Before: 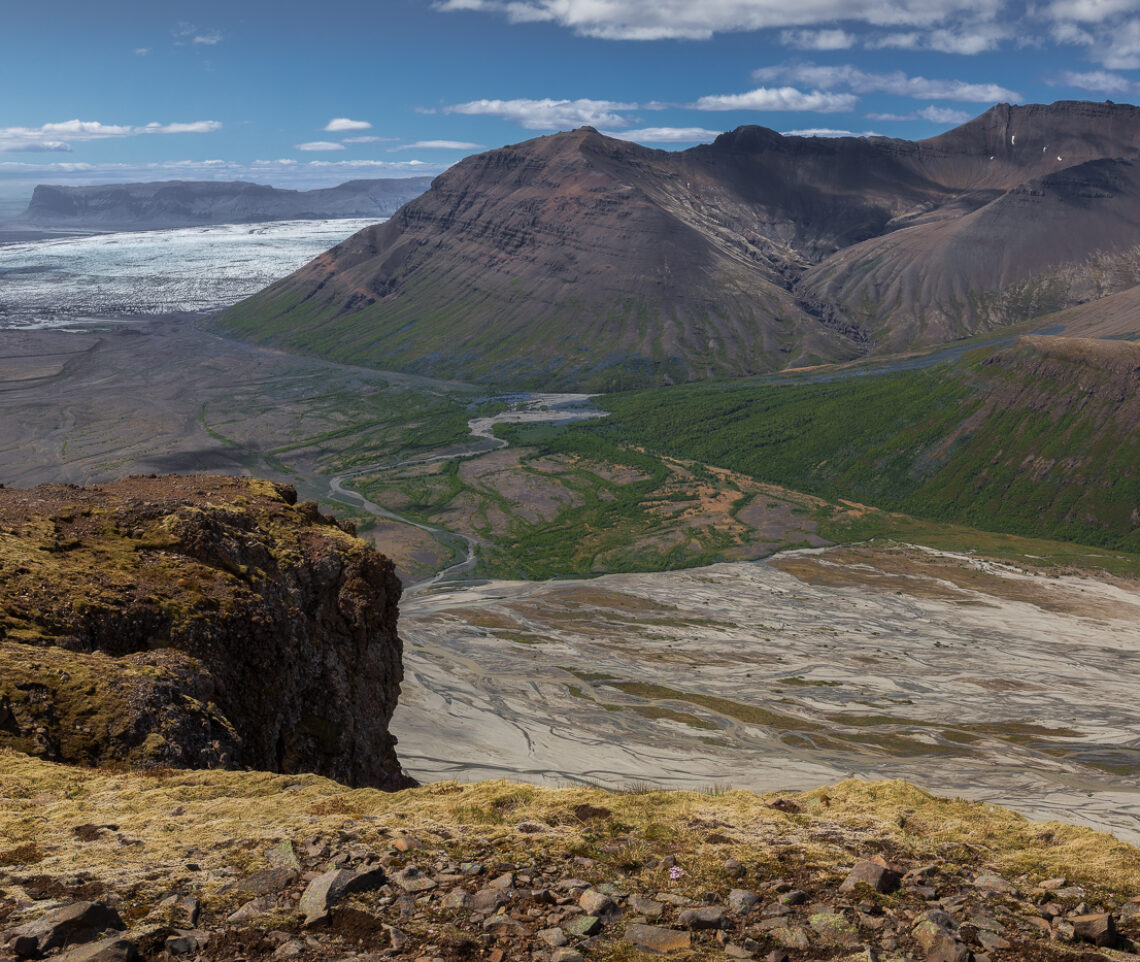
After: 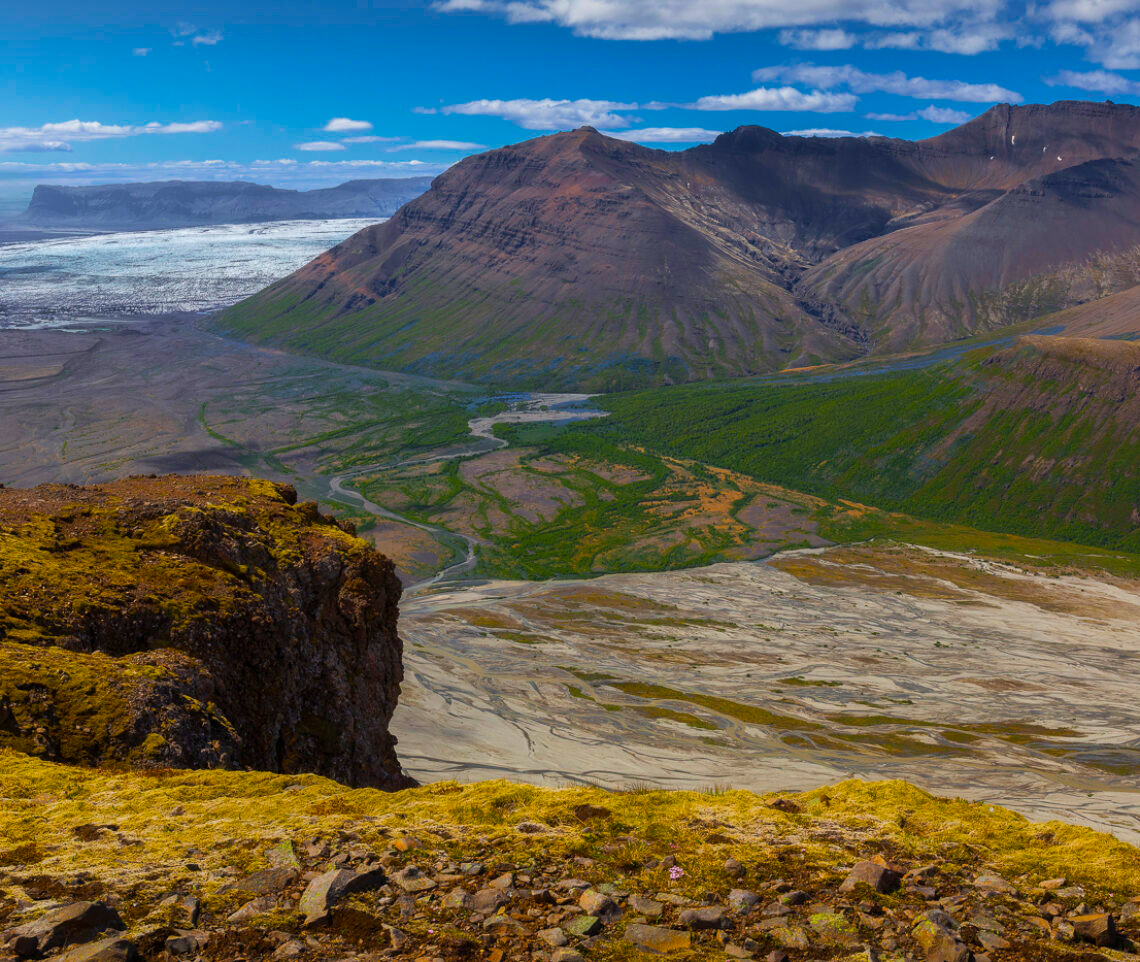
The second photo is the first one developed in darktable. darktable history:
color balance rgb: linear chroma grading › global chroma 23.15%, perceptual saturation grading › global saturation 28.7%, perceptual saturation grading › mid-tones 12.04%, perceptual saturation grading › shadows 10.19%, global vibrance 22.22%
exposure: compensate highlight preservation false
